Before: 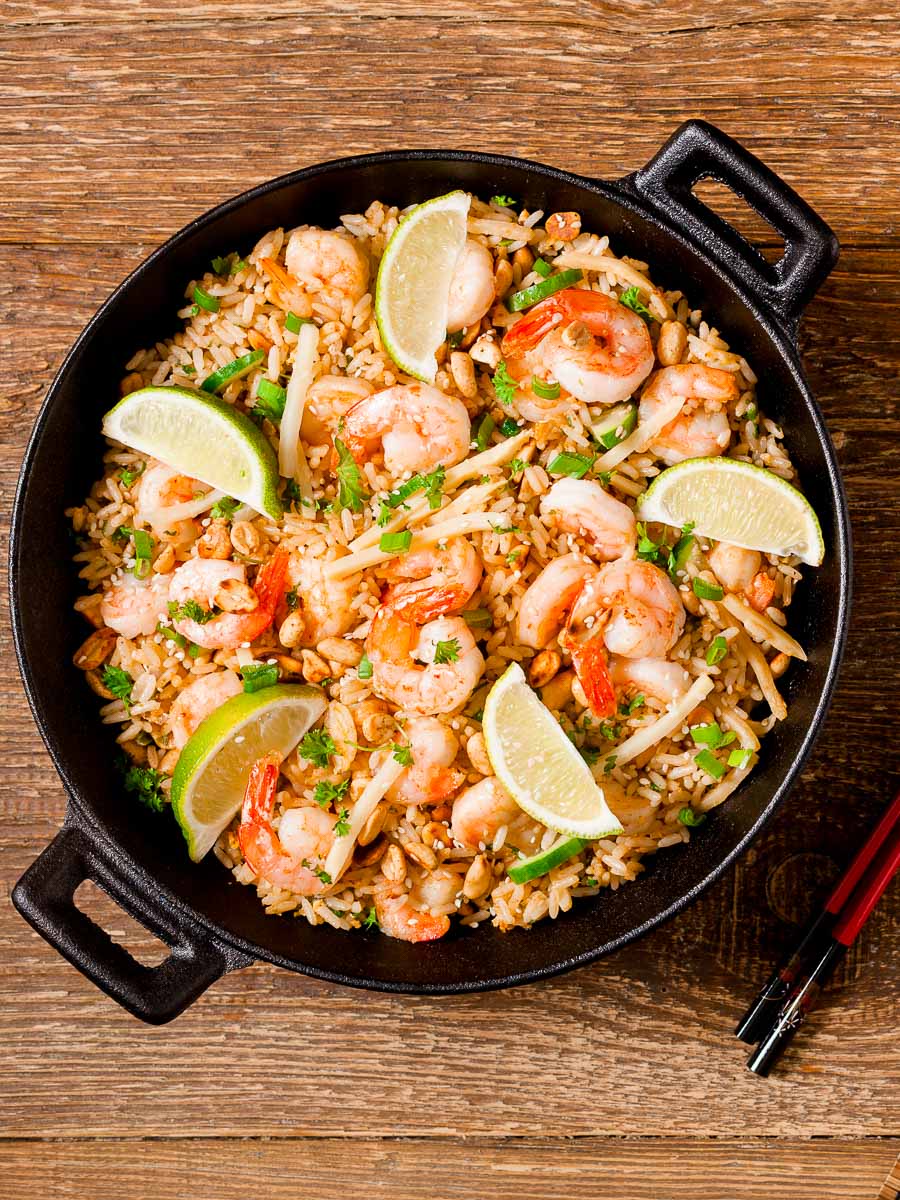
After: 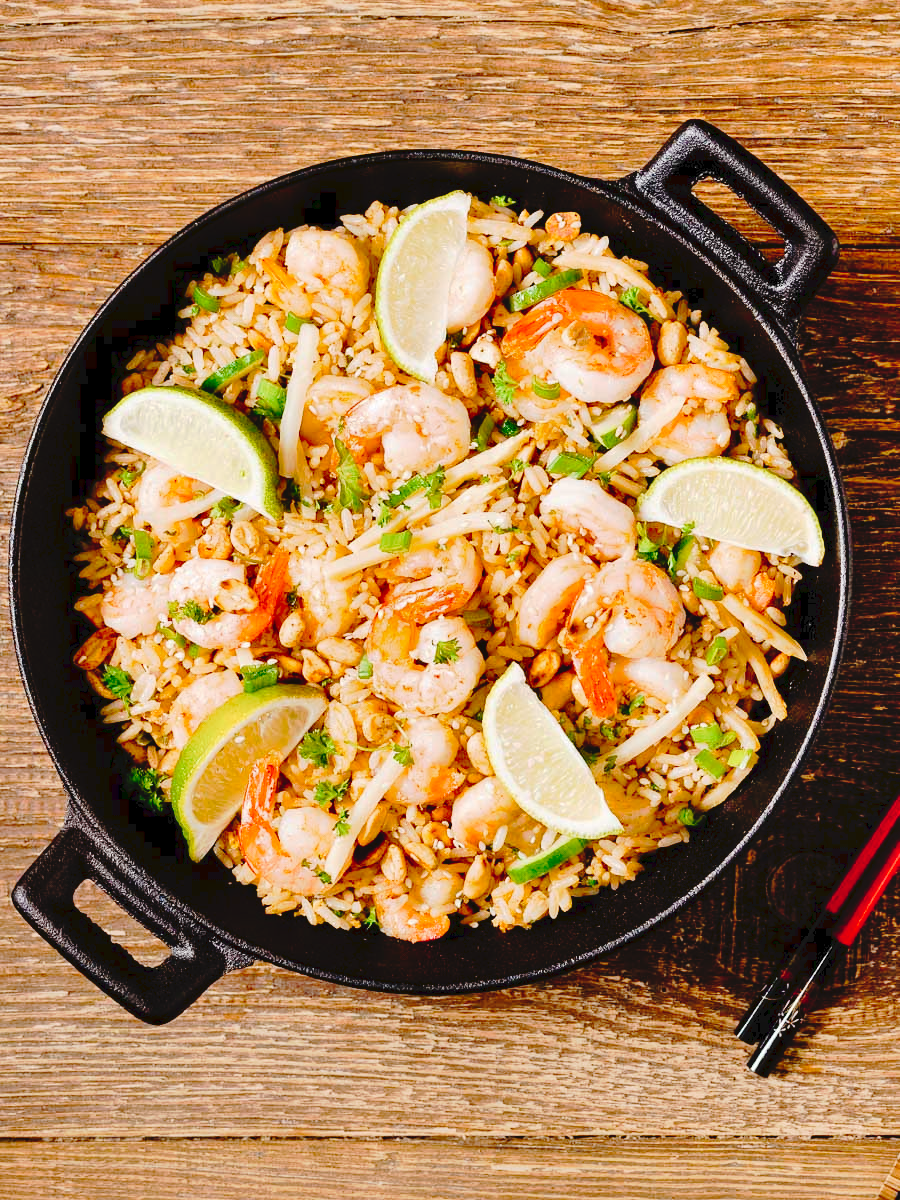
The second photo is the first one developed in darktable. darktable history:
tone curve: curves: ch0 [(0, 0) (0.003, 0.051) (0.011, 0.052) (0.025, 0.055) (0.044, 0.062) (0.069, 0.068) (0.1, 0.077) (0.136, 0.098) (0.177, 0.145) (0.224, 0.223) (0.277, 0.314) (0.335, 0.43) (0.399, 0.518) (0.468, 0.591) (0.543, 0.656) (0.623, 0.726) (0.709, 0.809) (0.801, 0.857) (0.898, 0.918) (1, 1)], preserve colors none
shadows and highlights: shadows 48.47, highlights -41.46, soften with gaussian
